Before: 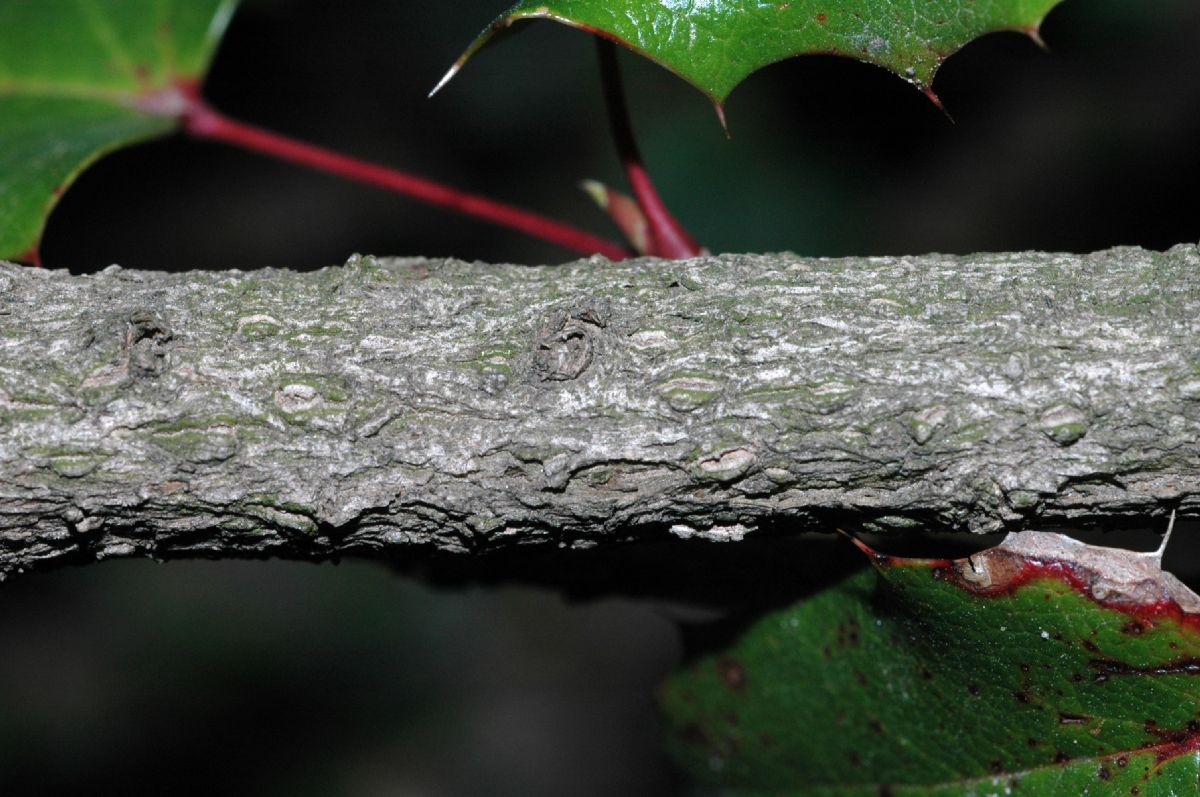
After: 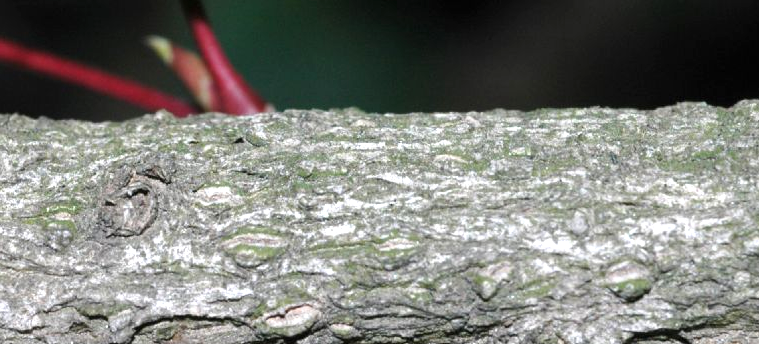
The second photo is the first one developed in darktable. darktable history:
crop: left 36.255%, top 18.091%, right 0.414%, bottom 38.625%
exposure: black level correction 0, exposure 0.499 EV, compensate exposure bias true, compensate highlight preservation false
